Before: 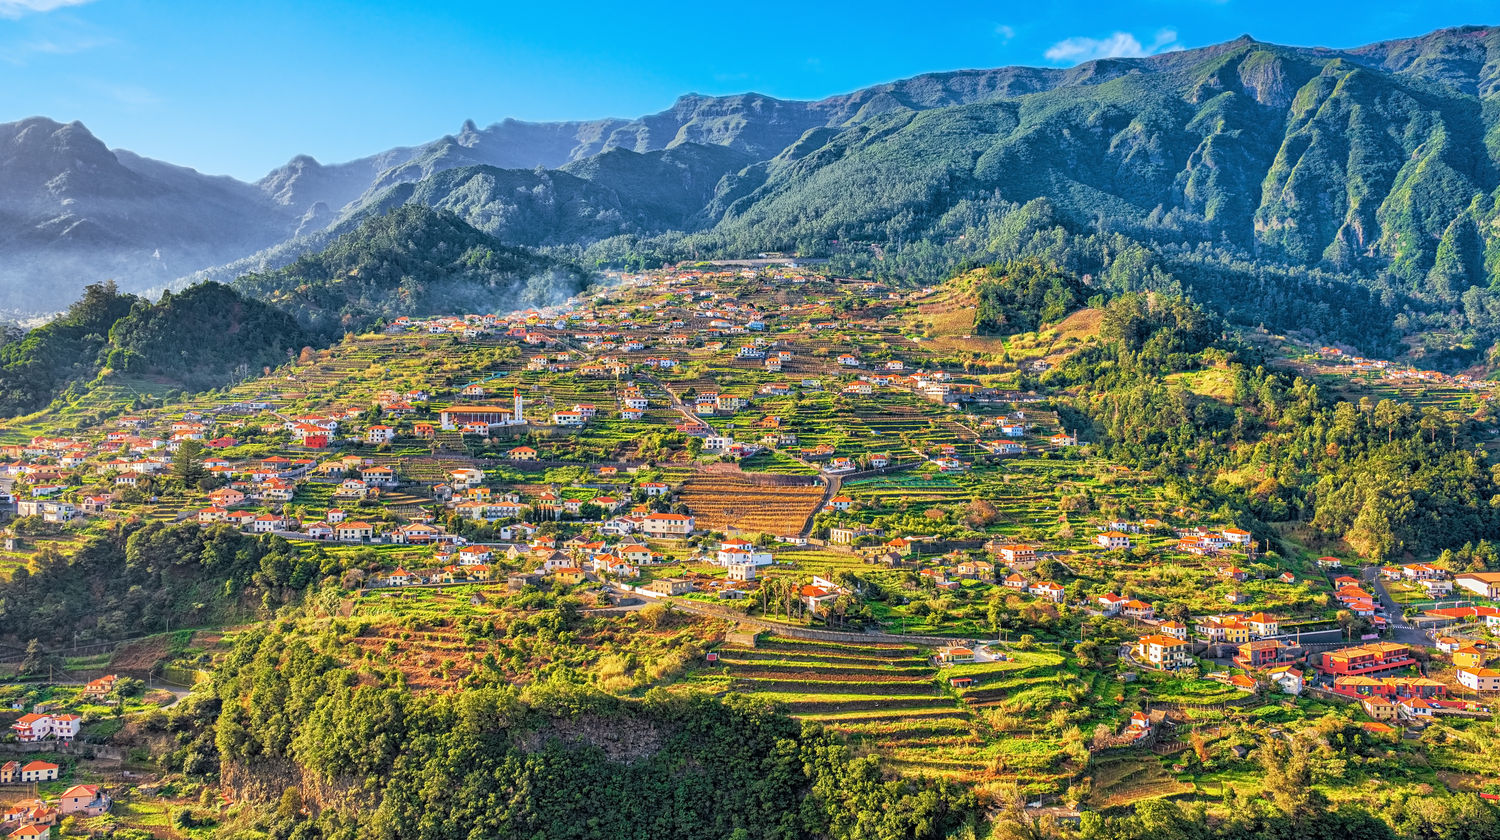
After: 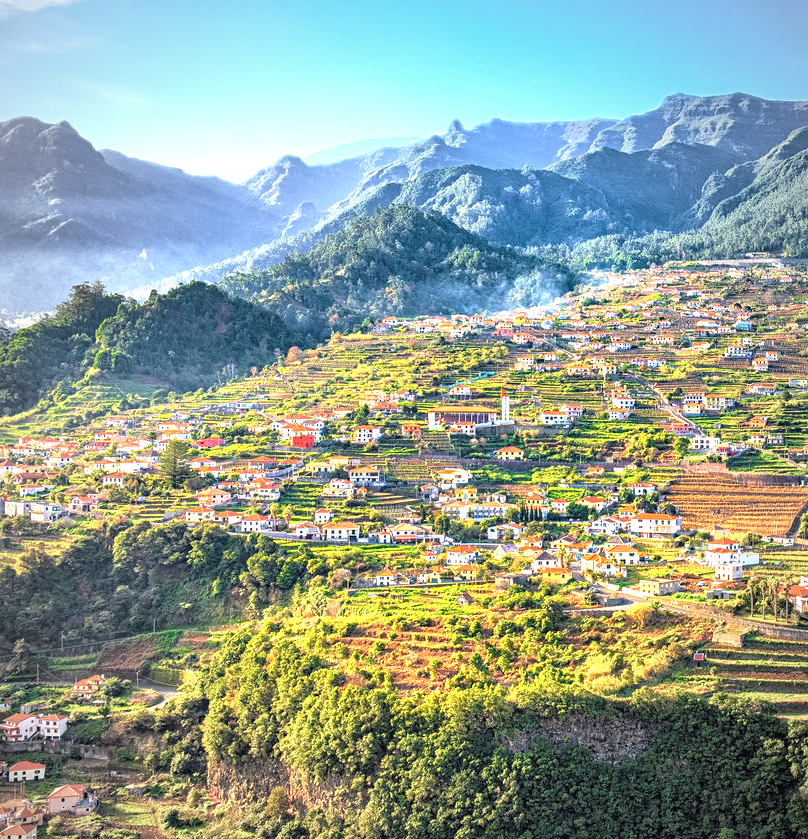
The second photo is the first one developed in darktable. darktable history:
vignetting: fall-off start 67.45%, fall-off radius 67.69%, automatic ratio true, unbound false
crop: left 0.921%, right 45.204%, bottom 0.086%
exposure: black level correction 0, exposure 1 EV, compensate highlight preservation false
